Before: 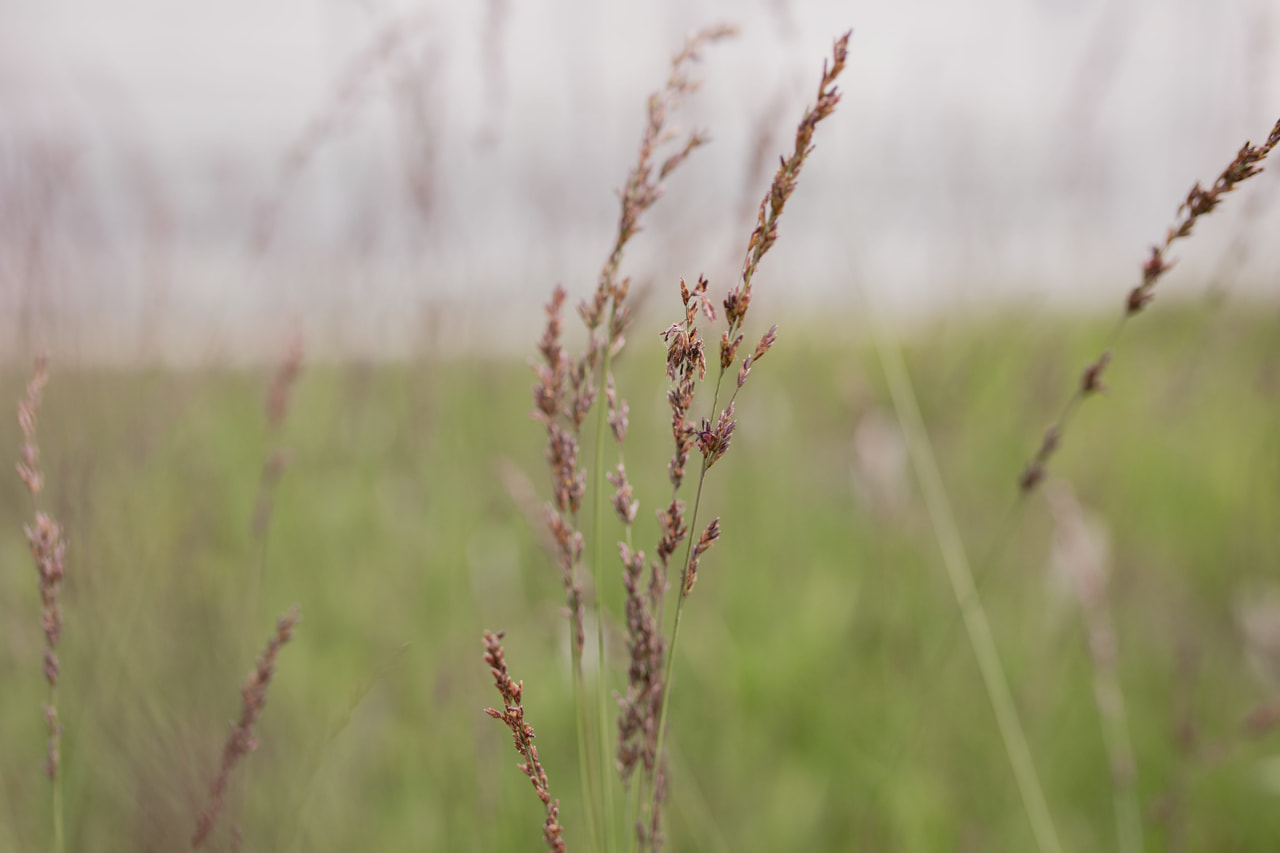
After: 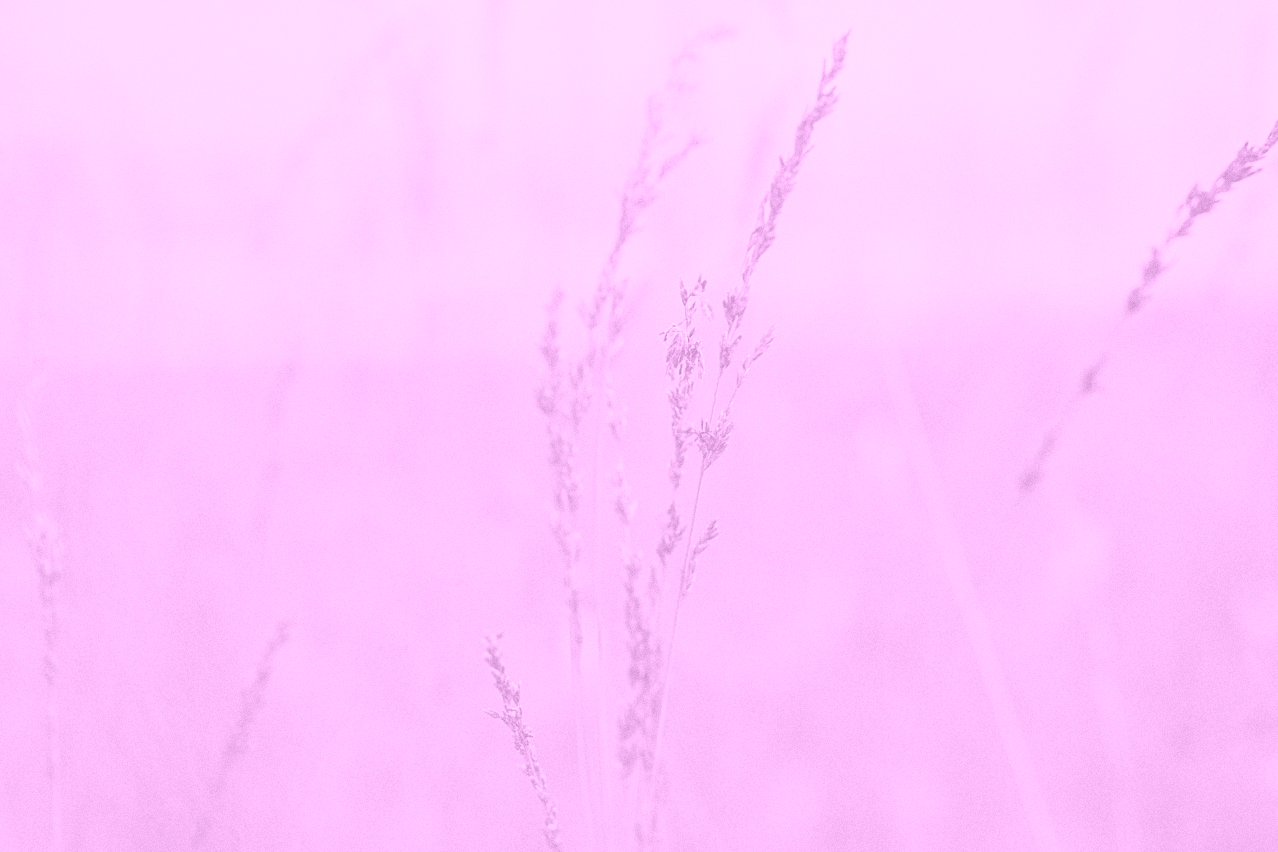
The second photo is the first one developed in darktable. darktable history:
grain: coarseness 0.09 ISO
colorize: hue 331.2°, saturation 75%, source mix 30.28%, lightness 70.52%, version 1
sharpen: radius 2.167, amount 0.381, threshold 0
crop and rotate: left 0.126%
